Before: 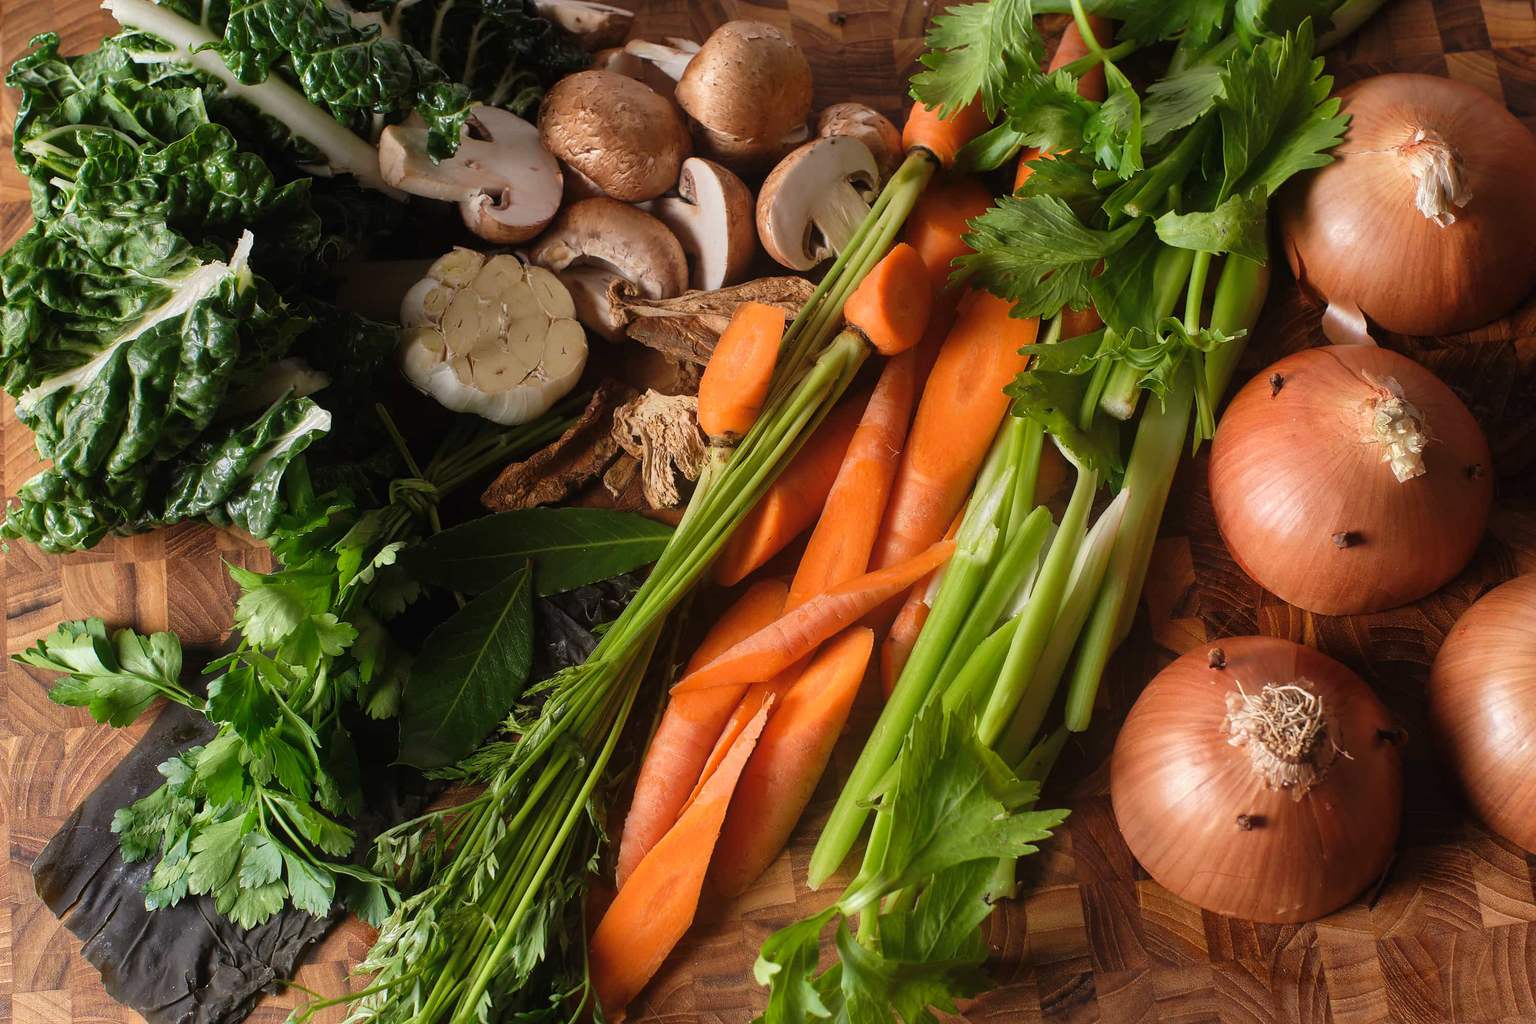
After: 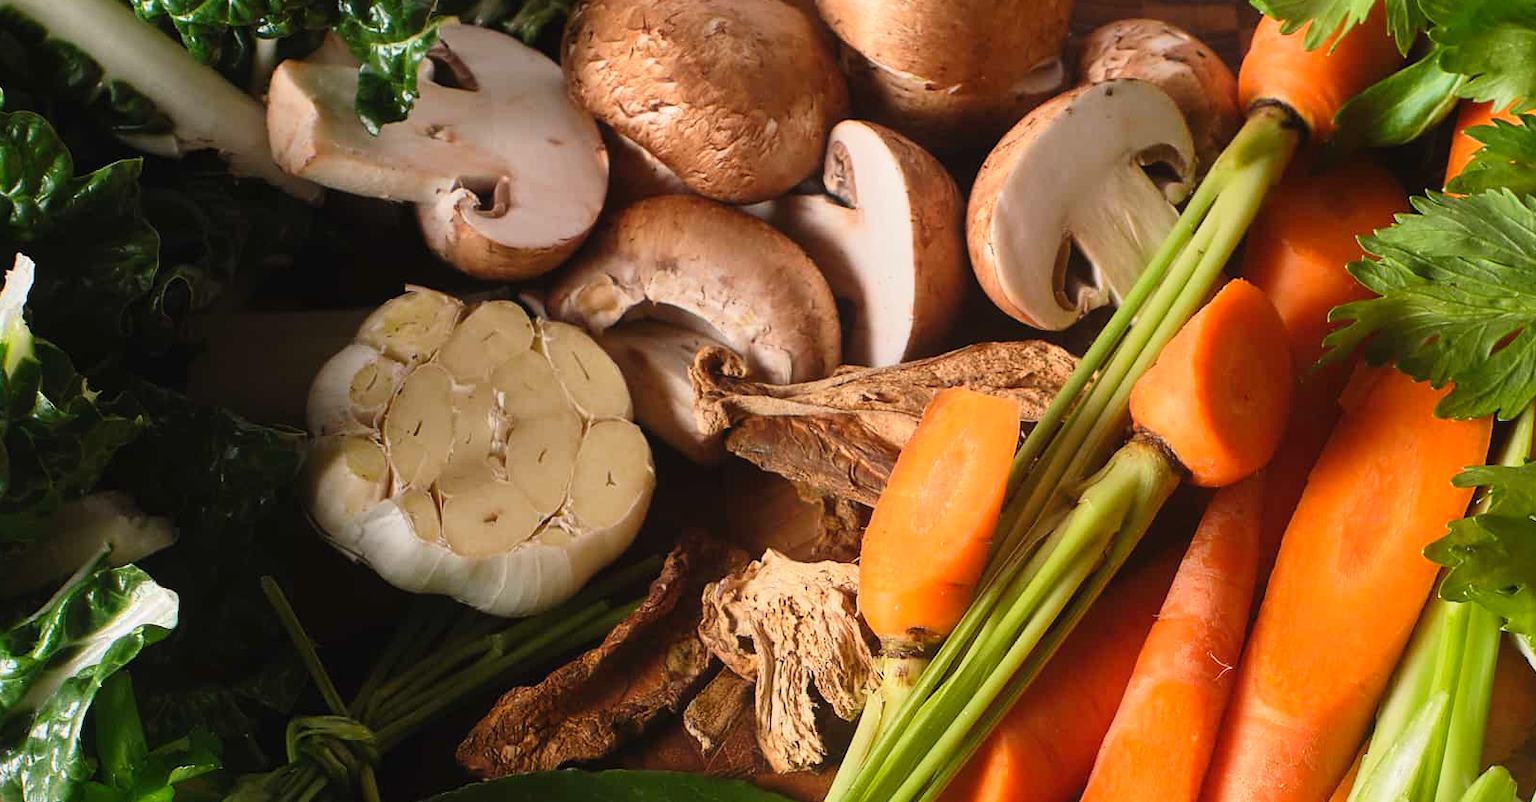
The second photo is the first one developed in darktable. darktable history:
contrast brightness saturation: contrast 0.2, brightness 0.16, saturation 0.22
crop: left 15.306%, top 9.065%, right 30.789%, bottom 48.638%
